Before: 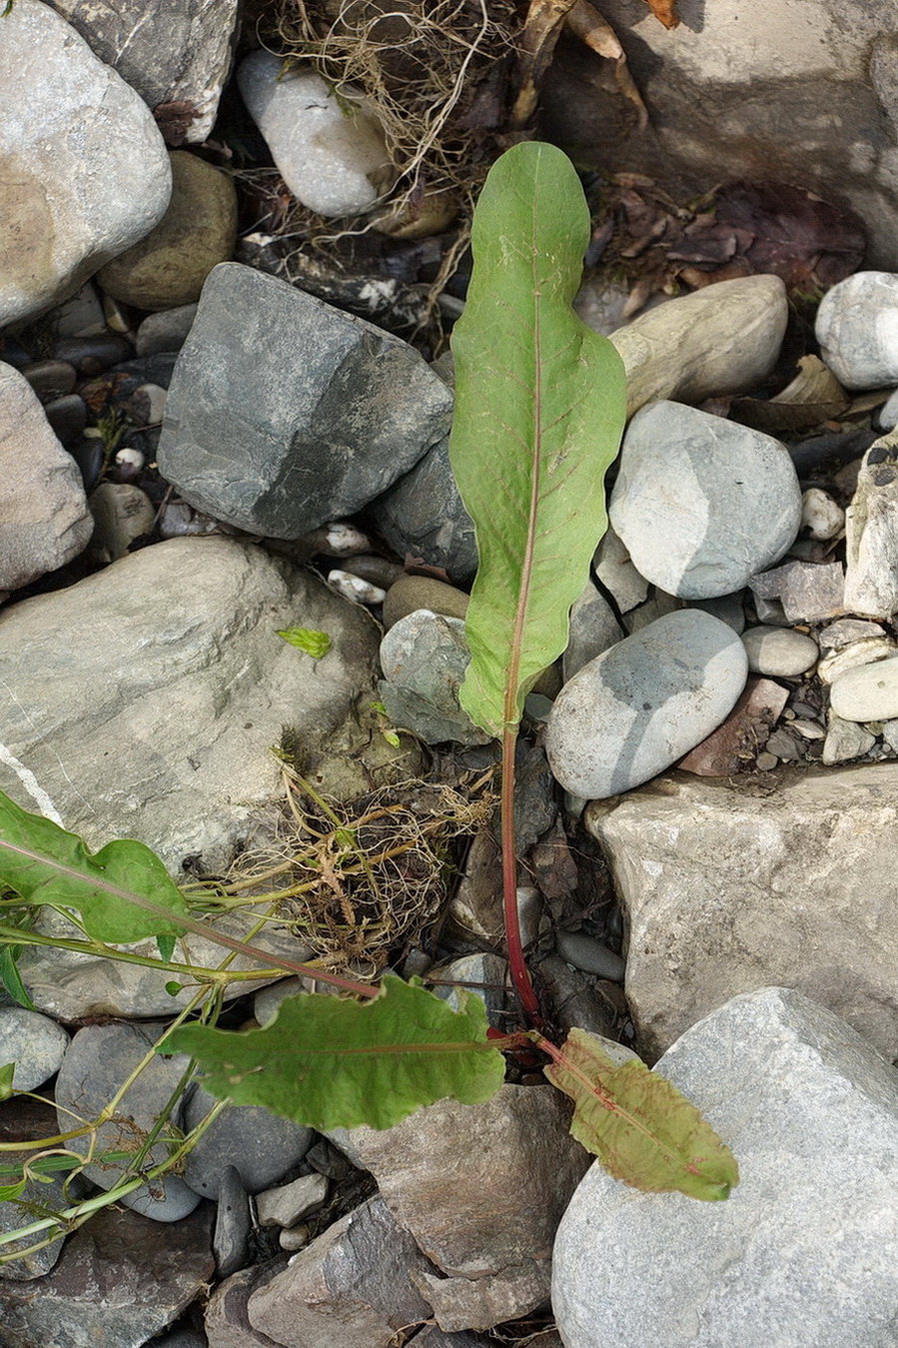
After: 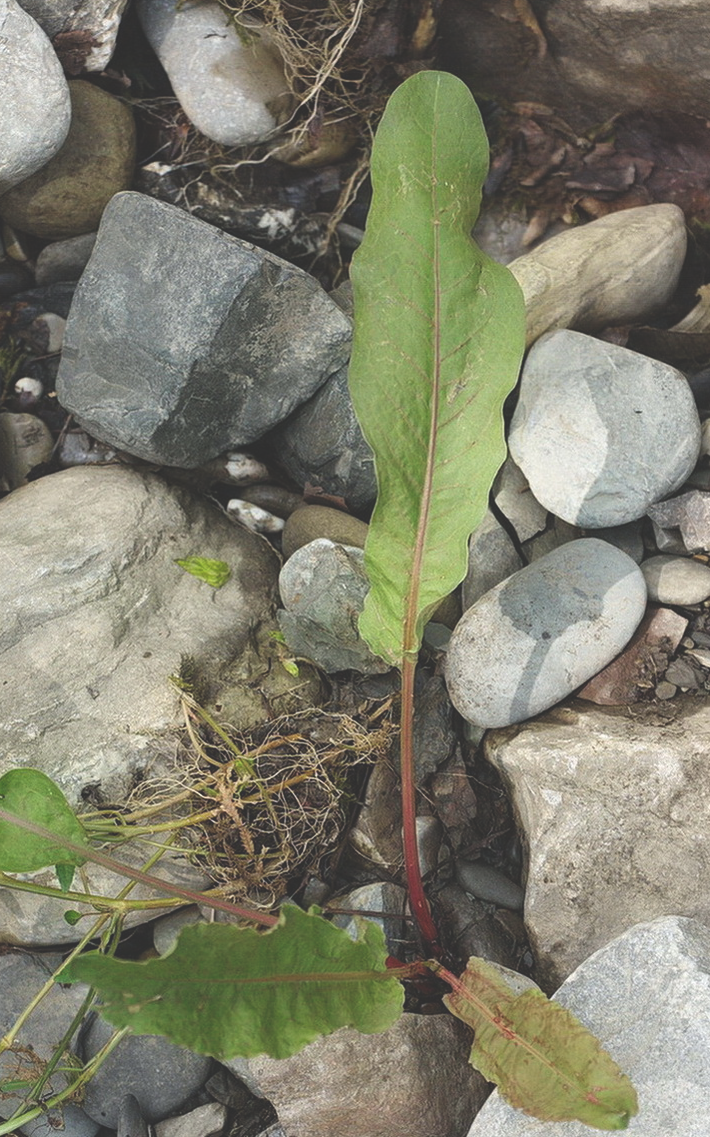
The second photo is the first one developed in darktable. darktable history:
exposure: black level correction -0.029, compensate exposure bias true, compensate highlight preservation false
crop: left 11.328%, top 5.296%, right 9.6%, bottom 10.332%
